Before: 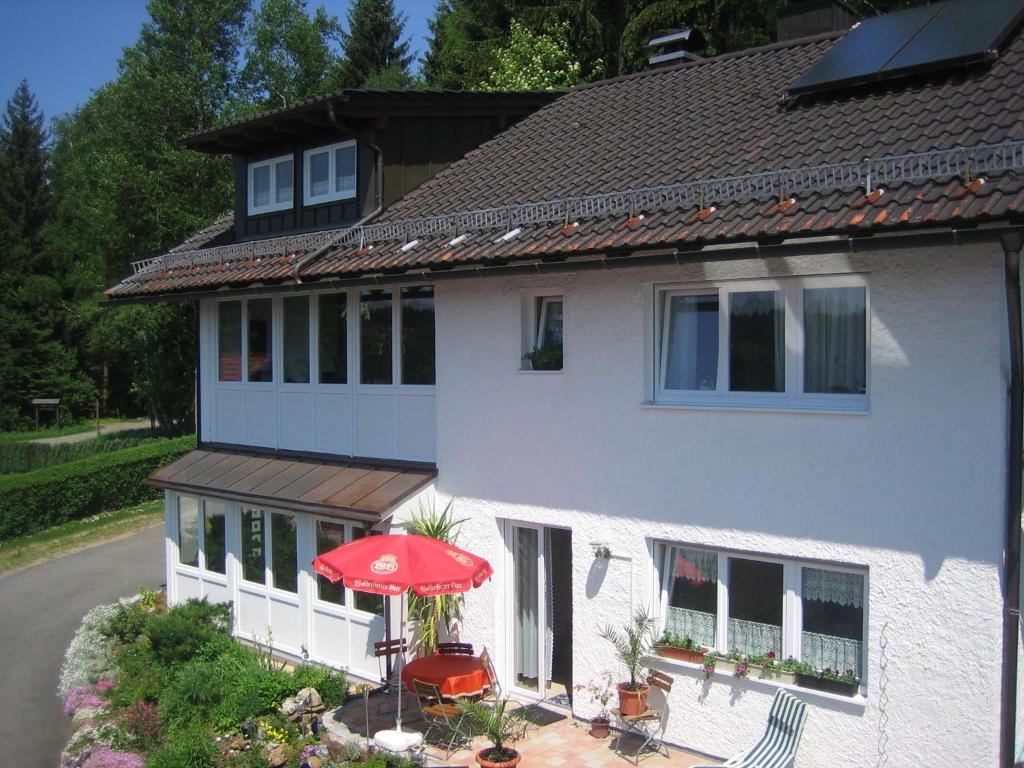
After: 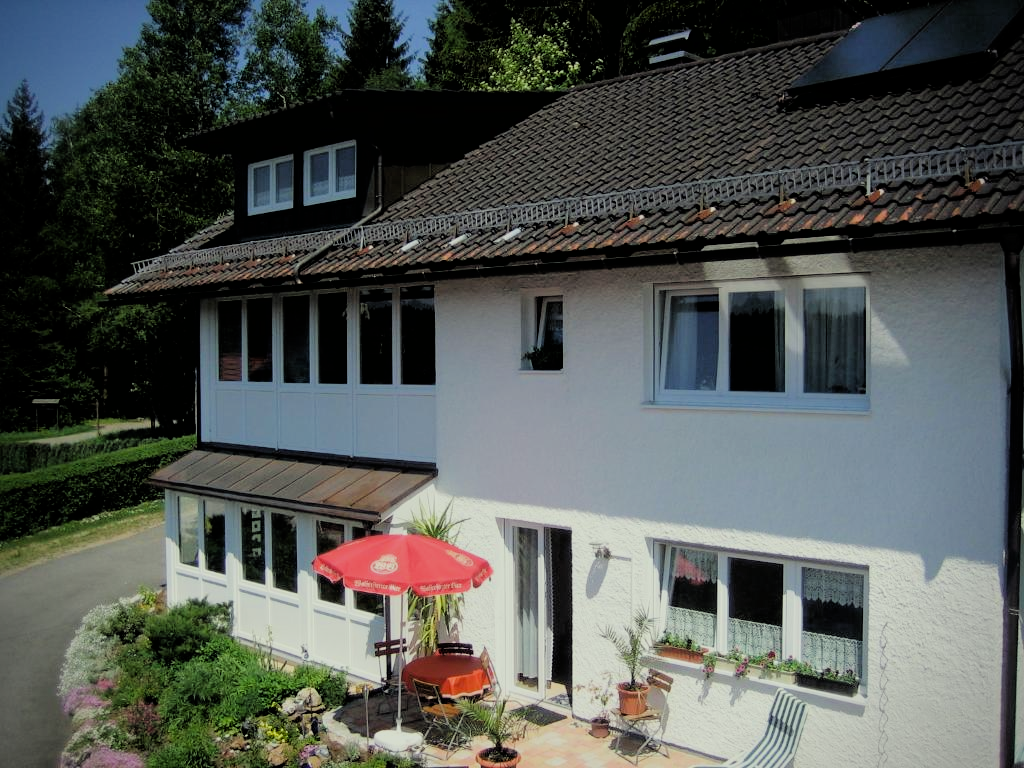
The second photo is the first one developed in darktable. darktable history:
vignetting: saturation -0.02, unbound false
color correction: highlights a* -4.37, highlights b* 6.67
filmic rgb: black relative exposure -4.39 EV, white relative exposure 5.01 EV, threshold 5.99 EV, hardness 2.19, latitude 40.18%, contrast 1.154, highlights saturation mix 11.24%, shadows ↔ highlights balance 0.887%, enable highlight reconstruction true
